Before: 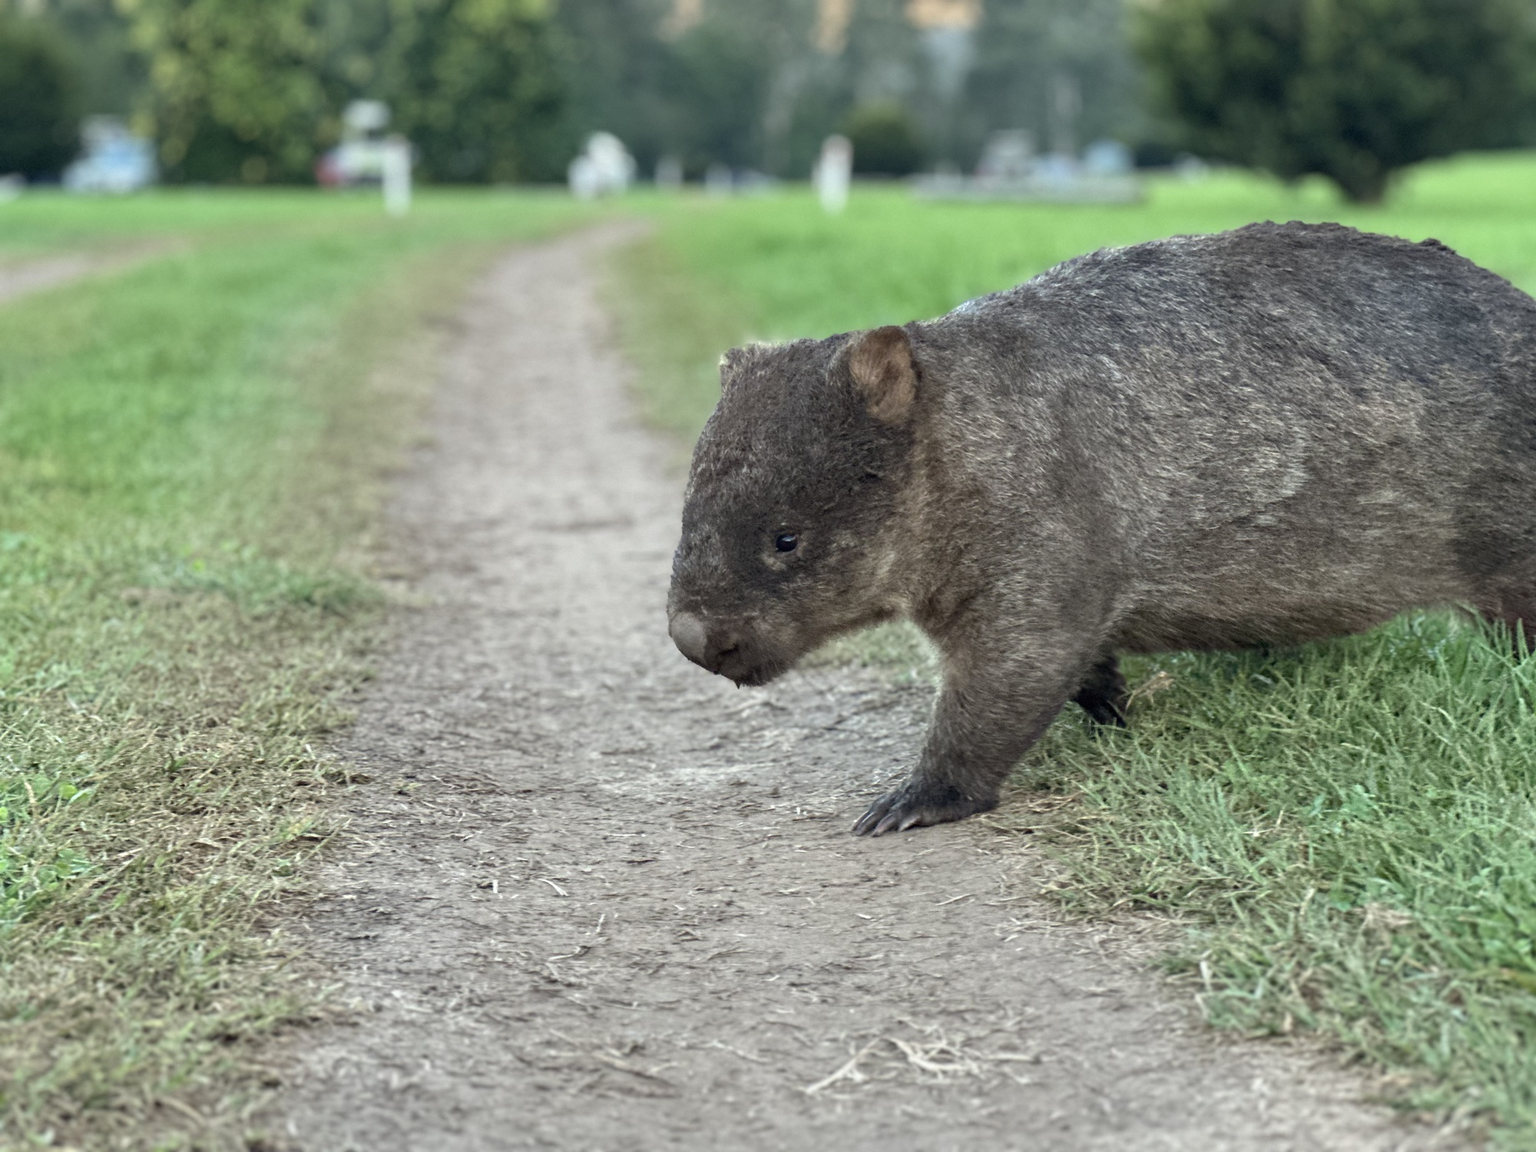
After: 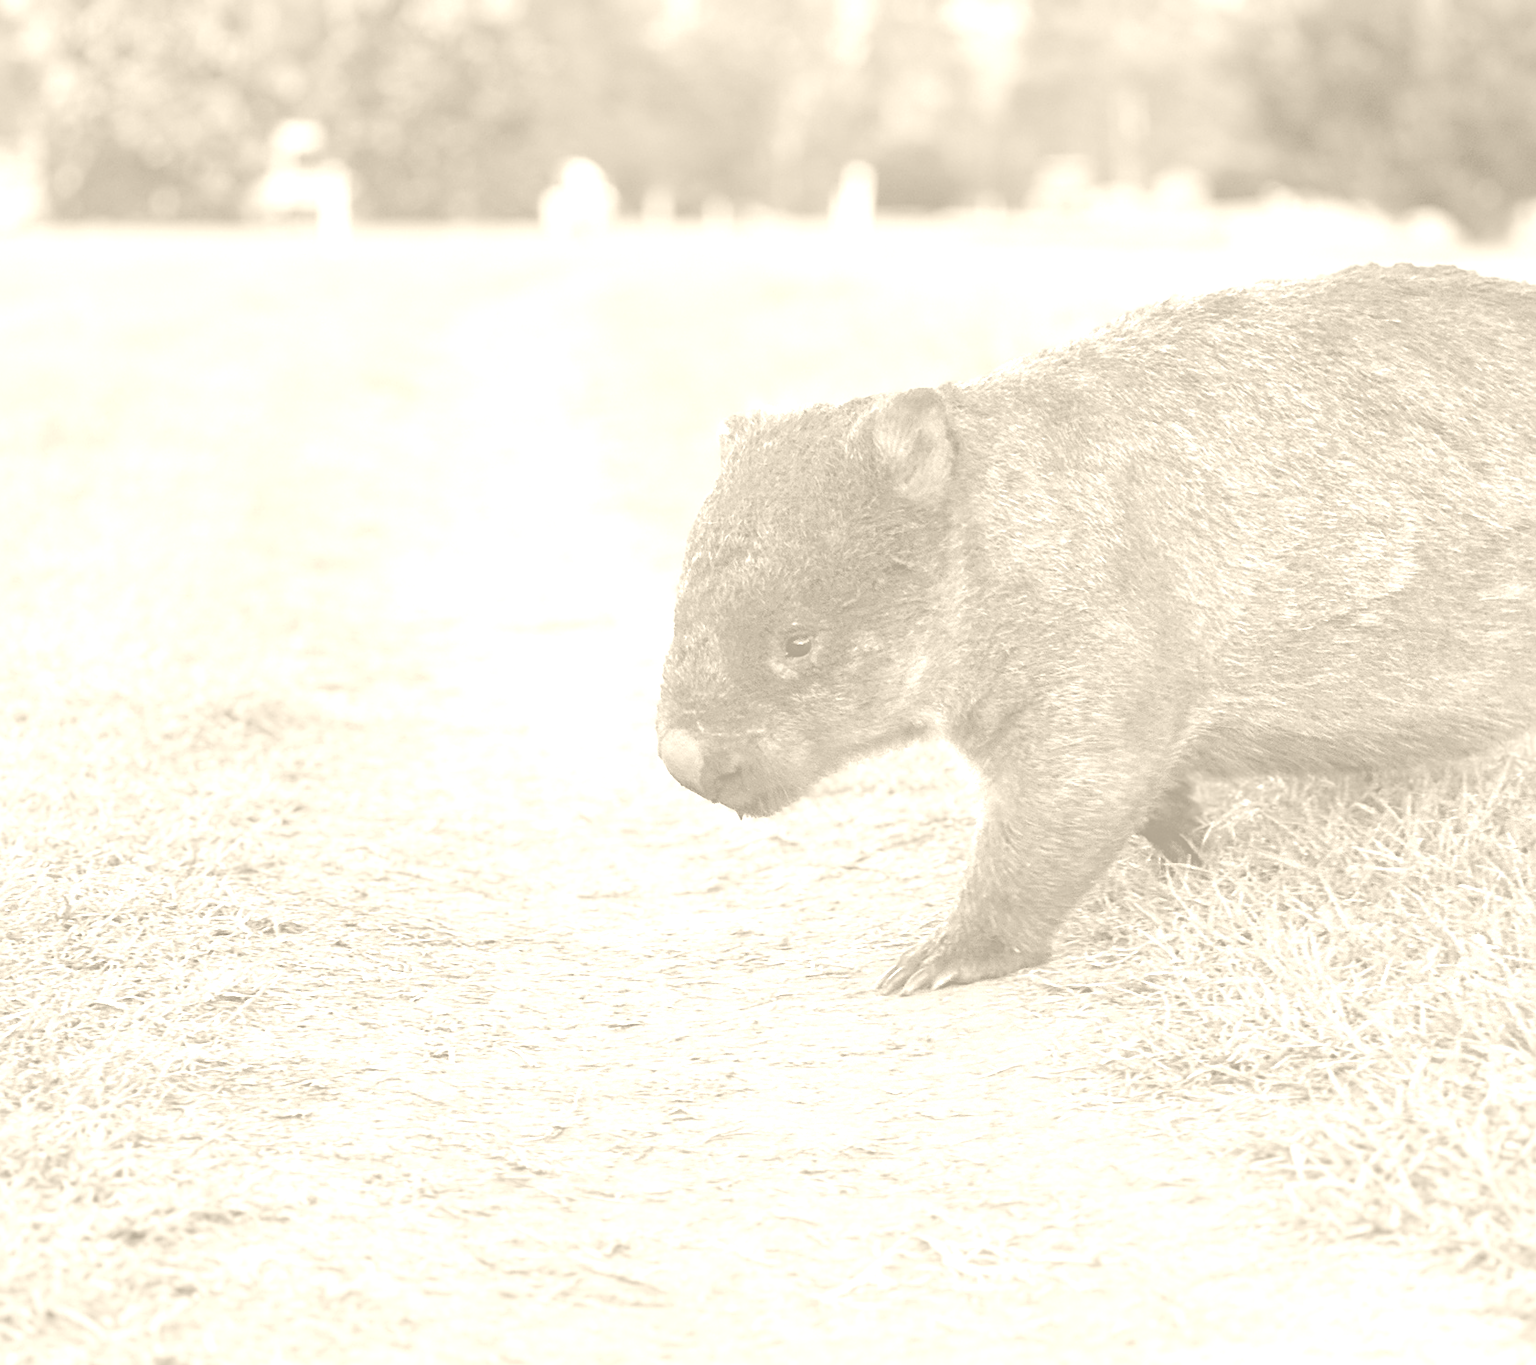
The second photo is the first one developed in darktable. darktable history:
colorize: hue 36°, saturation 71%, lightness 80.79%
crop: left 7.598%, right 7.873%
color balance rgb: shadows lift › luminance -10%, highlights gain › luminance 10%, saturation formula JzAzBz (2021)
sharpen: on, module defaults
velvia: strength 29%
